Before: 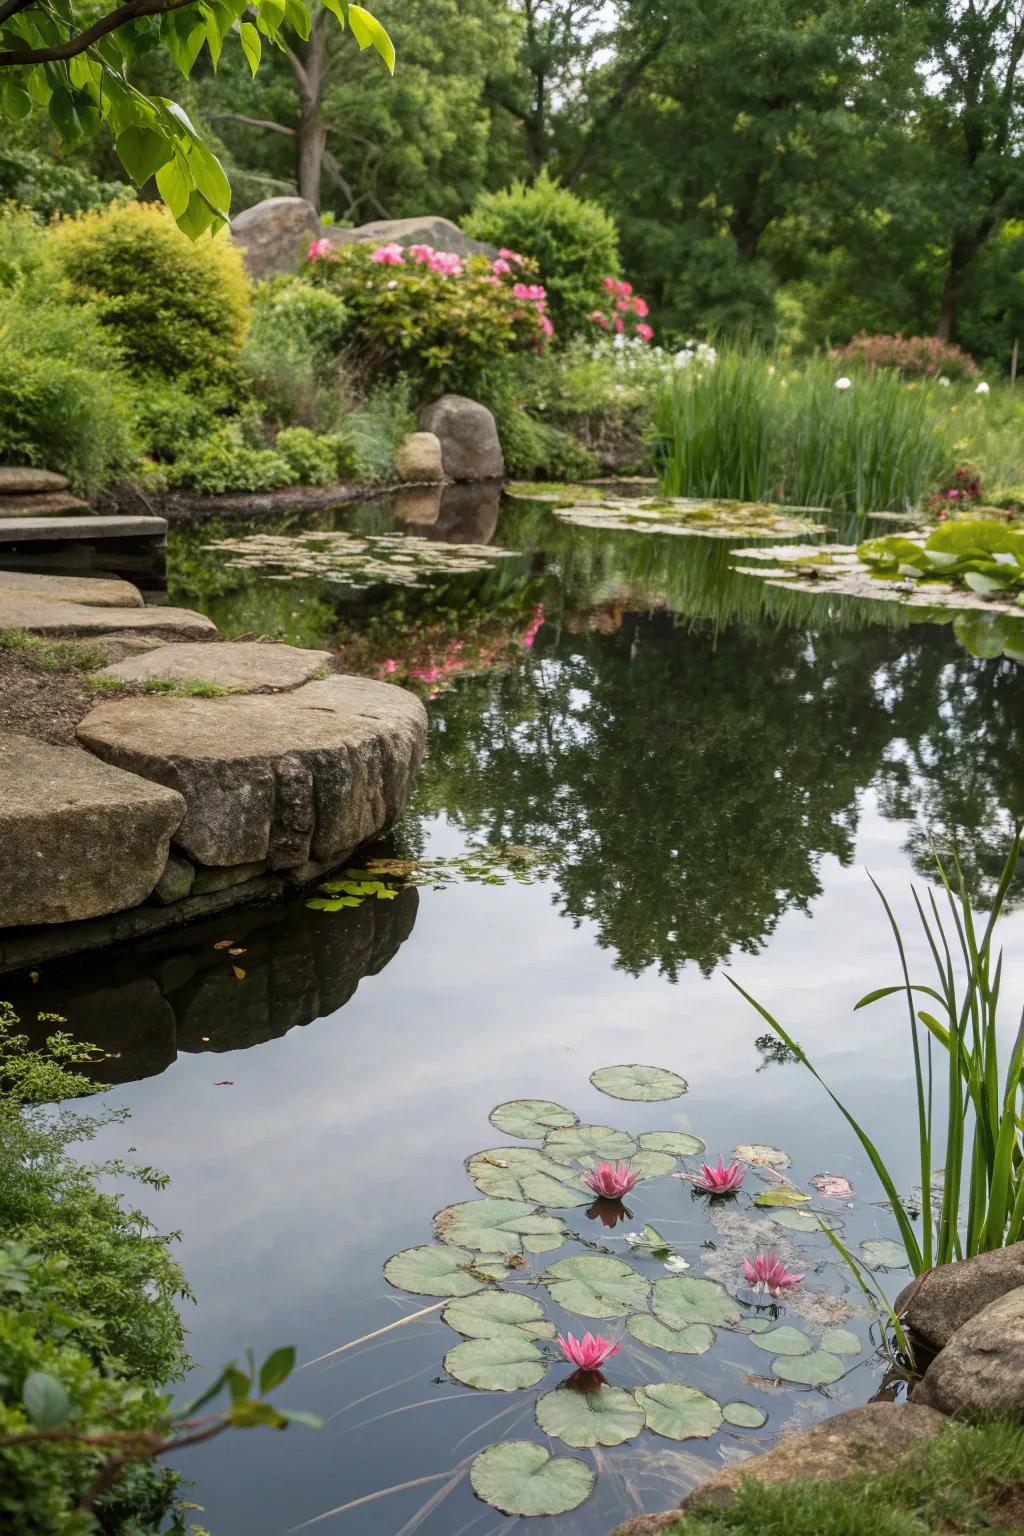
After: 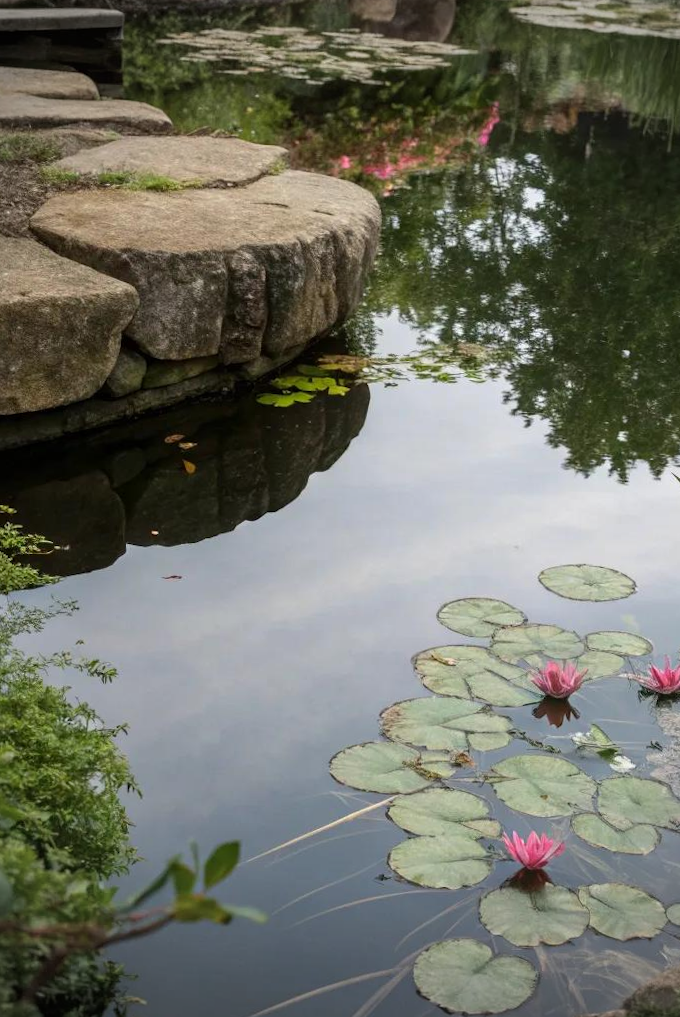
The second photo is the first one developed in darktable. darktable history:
crop and rotate: angle -0.814°, left 3.692%, top 32.341%, right 28.393%
vignetting: width/height ratio 1.096, unbound false
base curve: curves: ch0 [(0, 0) (0.472, 0.455) (1, 1)], preserve colors none
